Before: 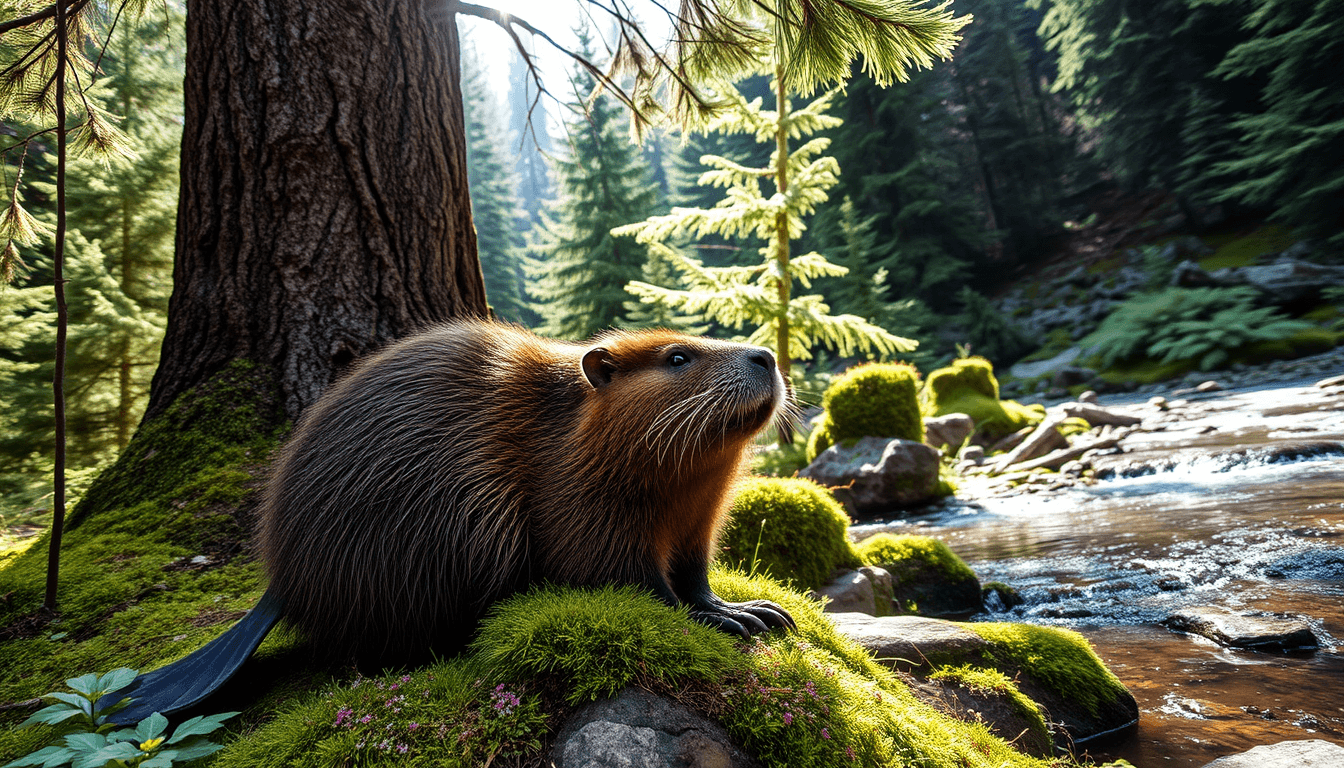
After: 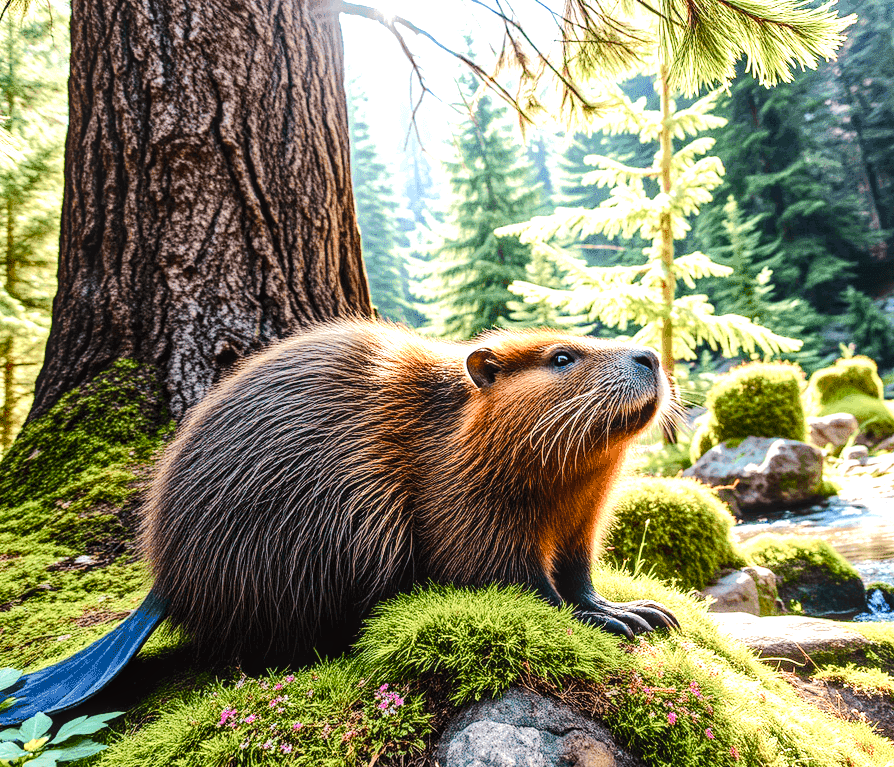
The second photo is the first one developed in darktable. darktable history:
crop and rotate: left 8.669%, right 24.753%
local contrast: on, module defaults
exposure: black level correction 0, exposure 1 EV, compensate highlight preservation false
color balance rgb: highlights gain › chroma 1.688%, highlights gain › hue 55.88°, perceptual saturation grading › global saturation 0.066%, perceptual saturation grading › highlights -34.809%, perceptual saturation grading › mid-tones 15.029%, perceptual saturation grading › shadows 49.141%, global vibrance 33.012%
tone equalizer: -7 EV 0.152 EV, -6 EV 0.608 EV, -5 EV 1.15 EV, -4 EV 1.34 EV, -3 EV 1.17 EV, -2 EV 0.6 EV, -1 EV 0.147 EV, edges refinement/feathering 500, mask exposure compensation -1.57 EV, preserve details no
